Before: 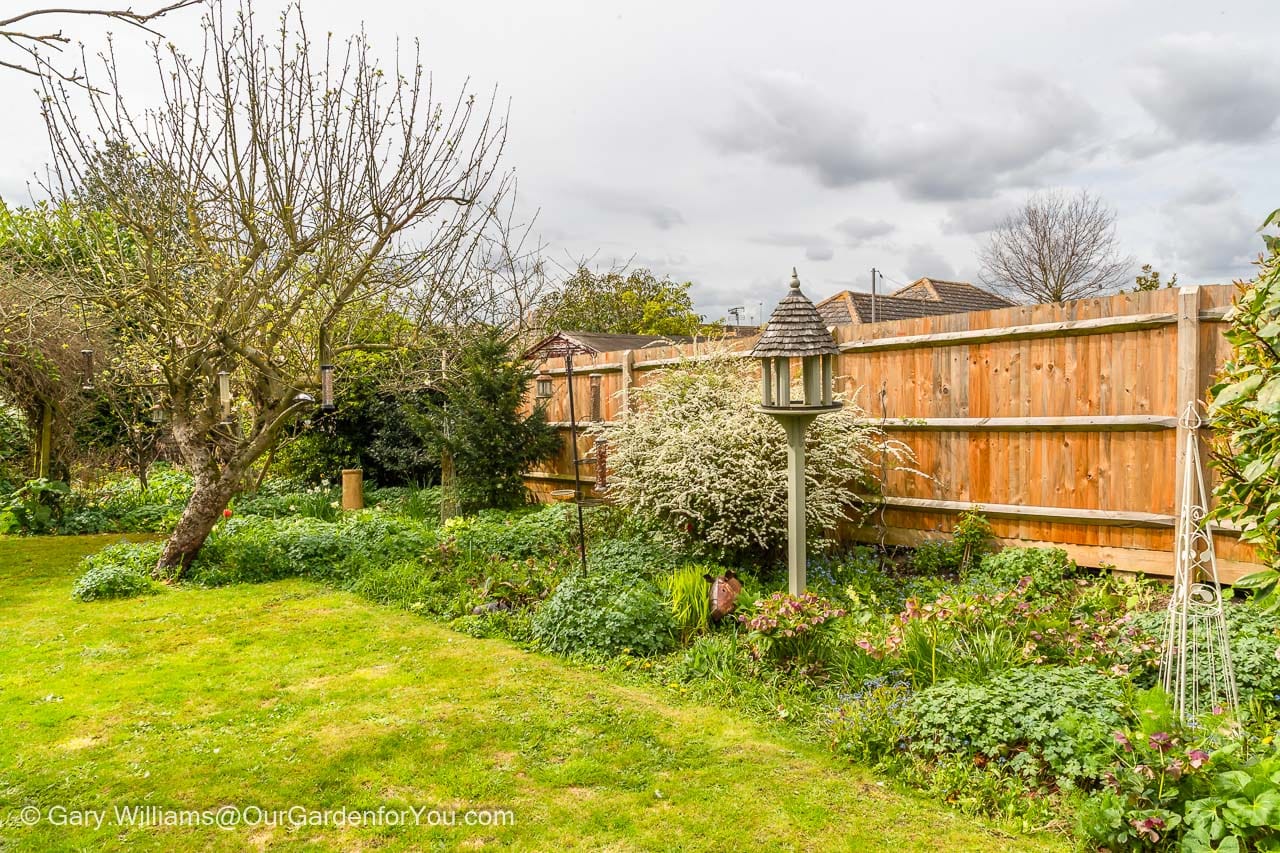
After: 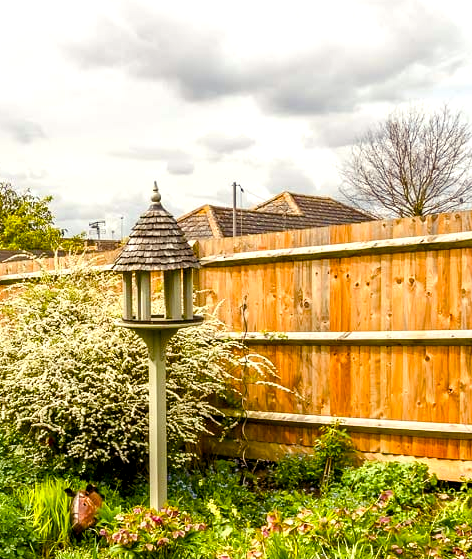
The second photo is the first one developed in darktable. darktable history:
color balance rgb: shadows lift › luminance -21.66%, shadows lift › chroma 6.57%, shadows lift › hue 270°, power › chroma 0.68%, power › hue 60°, highlights gain › luminance 6.08%, highlights gain › chroma 1.33%, highlights gain › hue 90°, global offset › luminance -0.87%, perceptual saturation grading › global saturation 26.86%, perceptual saturation grading › highlights -28.39%, perceptual saturation grading › mid-tones 15.22%, perceptual saturation grading › shadows 33.98%, perceptual brilliance grading › highlights 10%, perceptual brilliance grading › mid-tones 5%
crop and rotate: left 49.936%, top 10.094%, right 13.136%, bottom 24.256%
